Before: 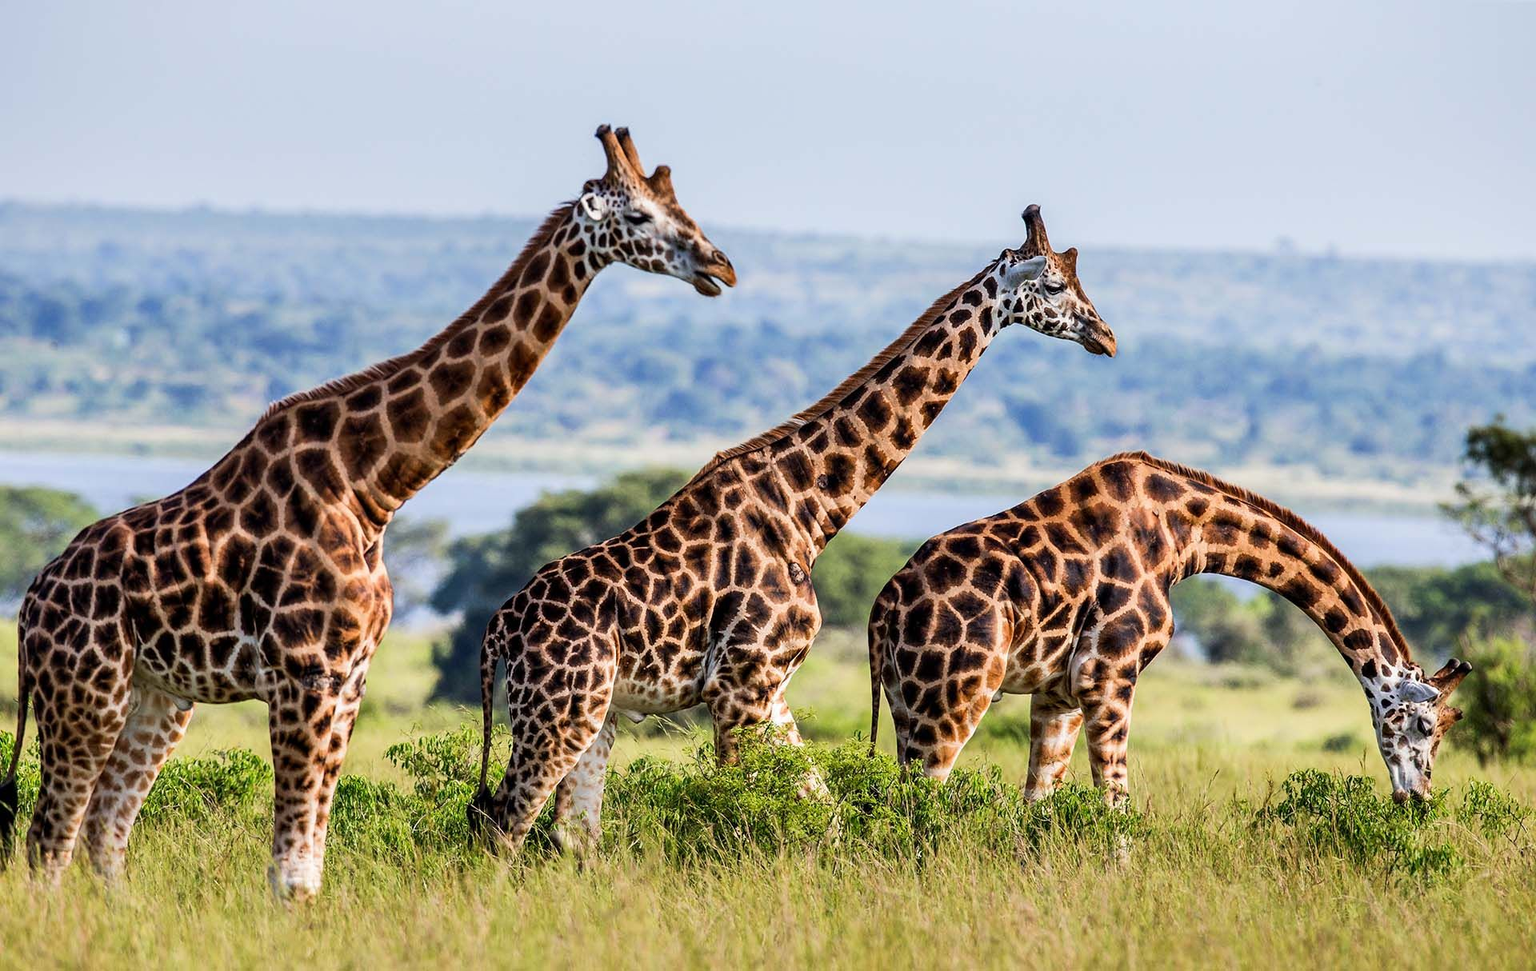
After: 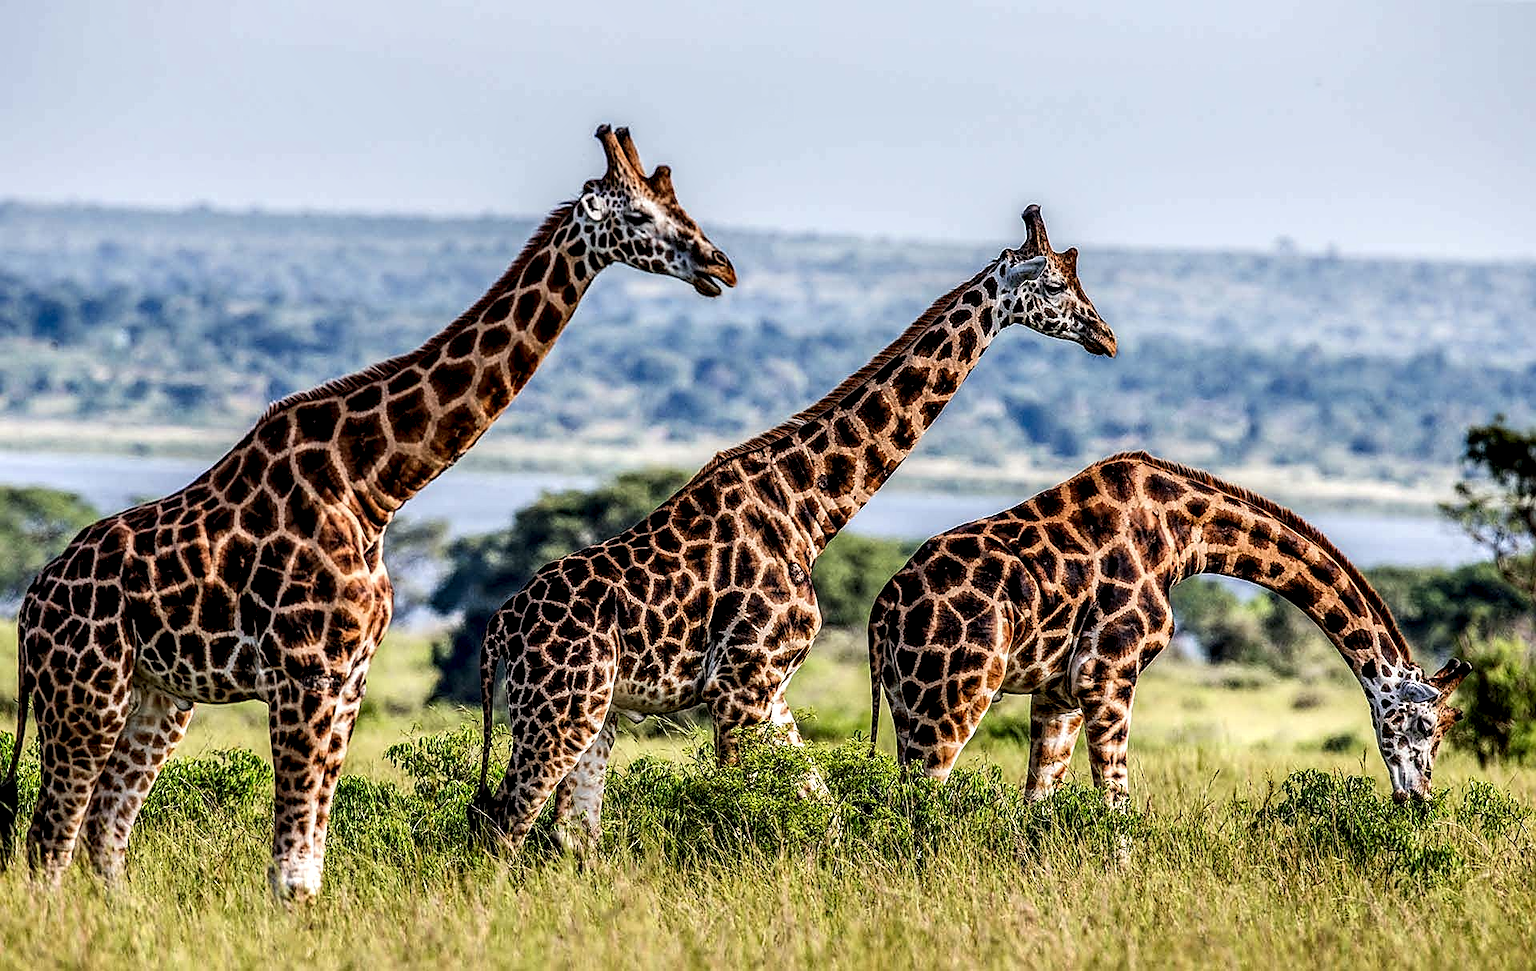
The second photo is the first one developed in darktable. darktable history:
local contrast: highlights 19%, detail 186%
sharpen: on, module defaults
